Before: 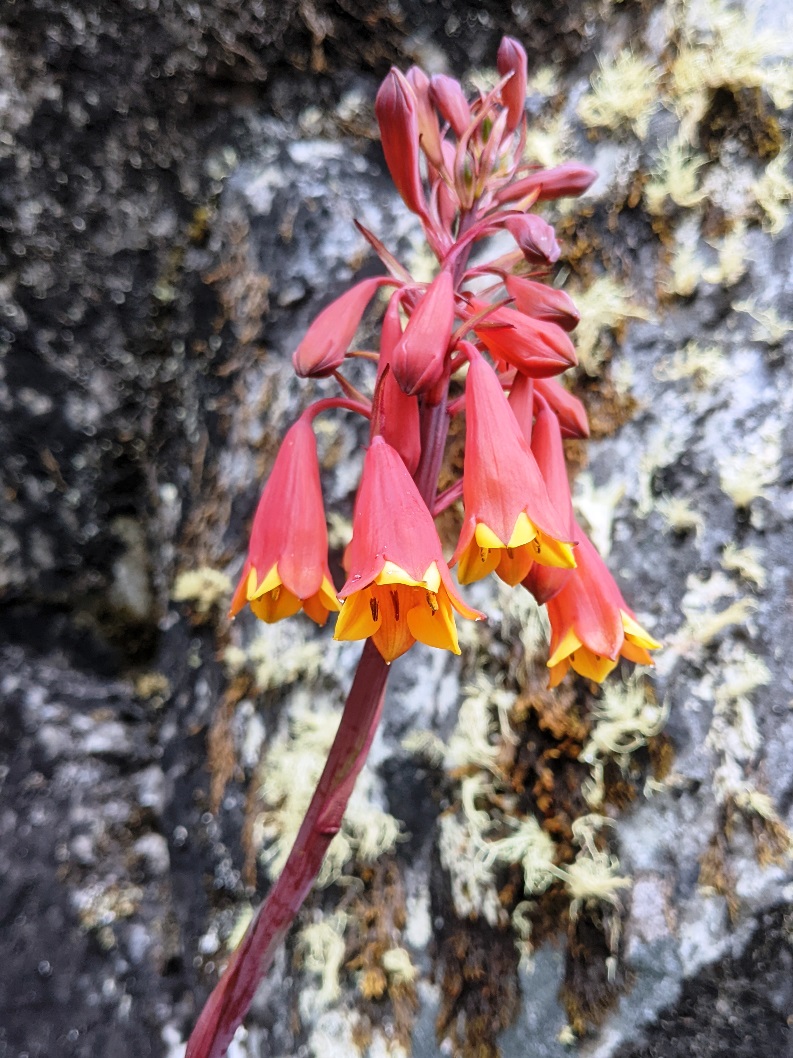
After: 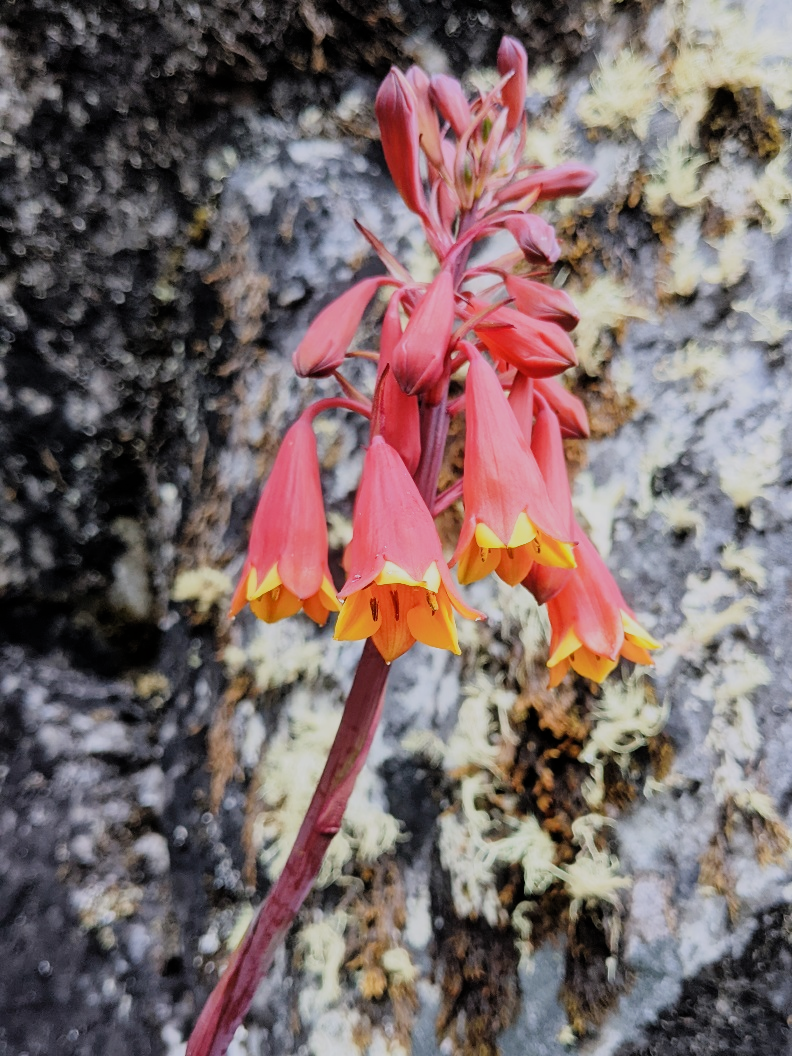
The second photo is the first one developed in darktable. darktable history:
filmic rgb: black relative exposure -7.32 EV, white relative exposure 5.09 EV, hardness 3.2
crop: top 0.05%, bottom 0.098%
exposure: exposure 0.2 EV, compensate highlight preservation false
